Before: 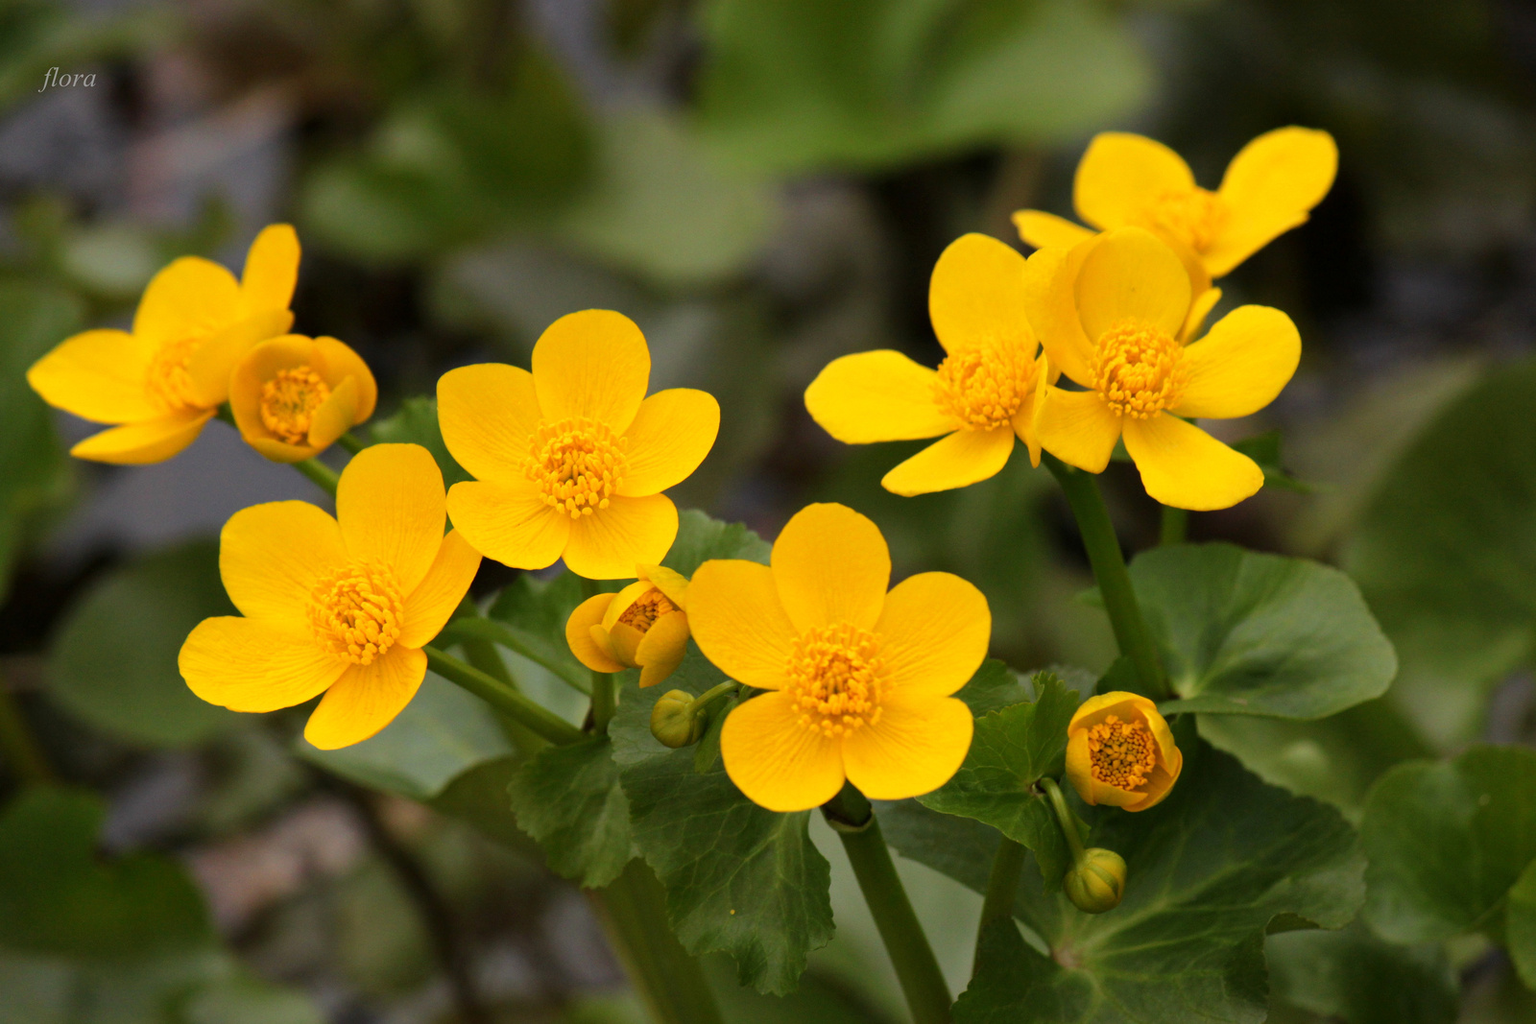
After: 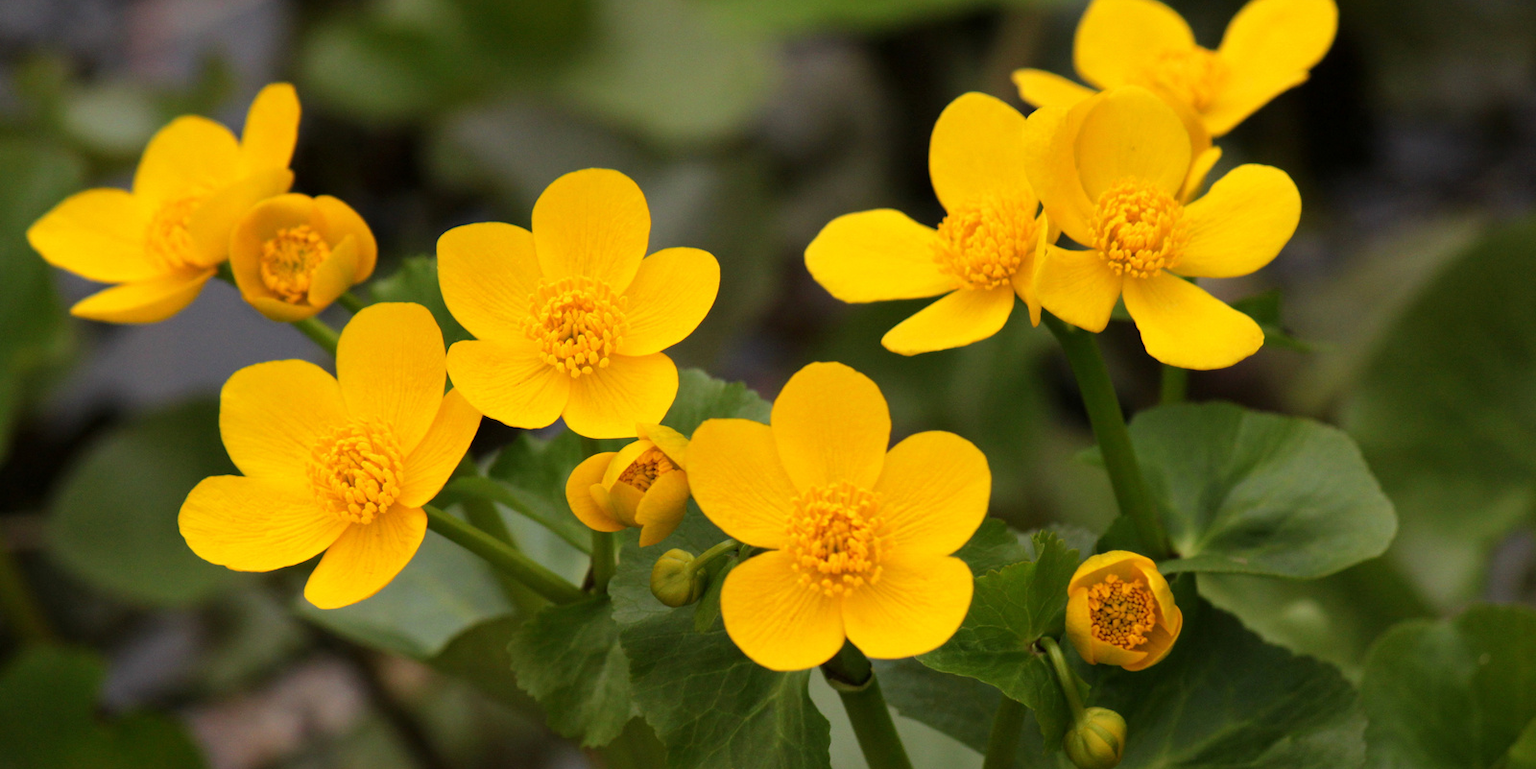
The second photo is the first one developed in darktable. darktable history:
crop: top 13.784%, bottom 10.984%
